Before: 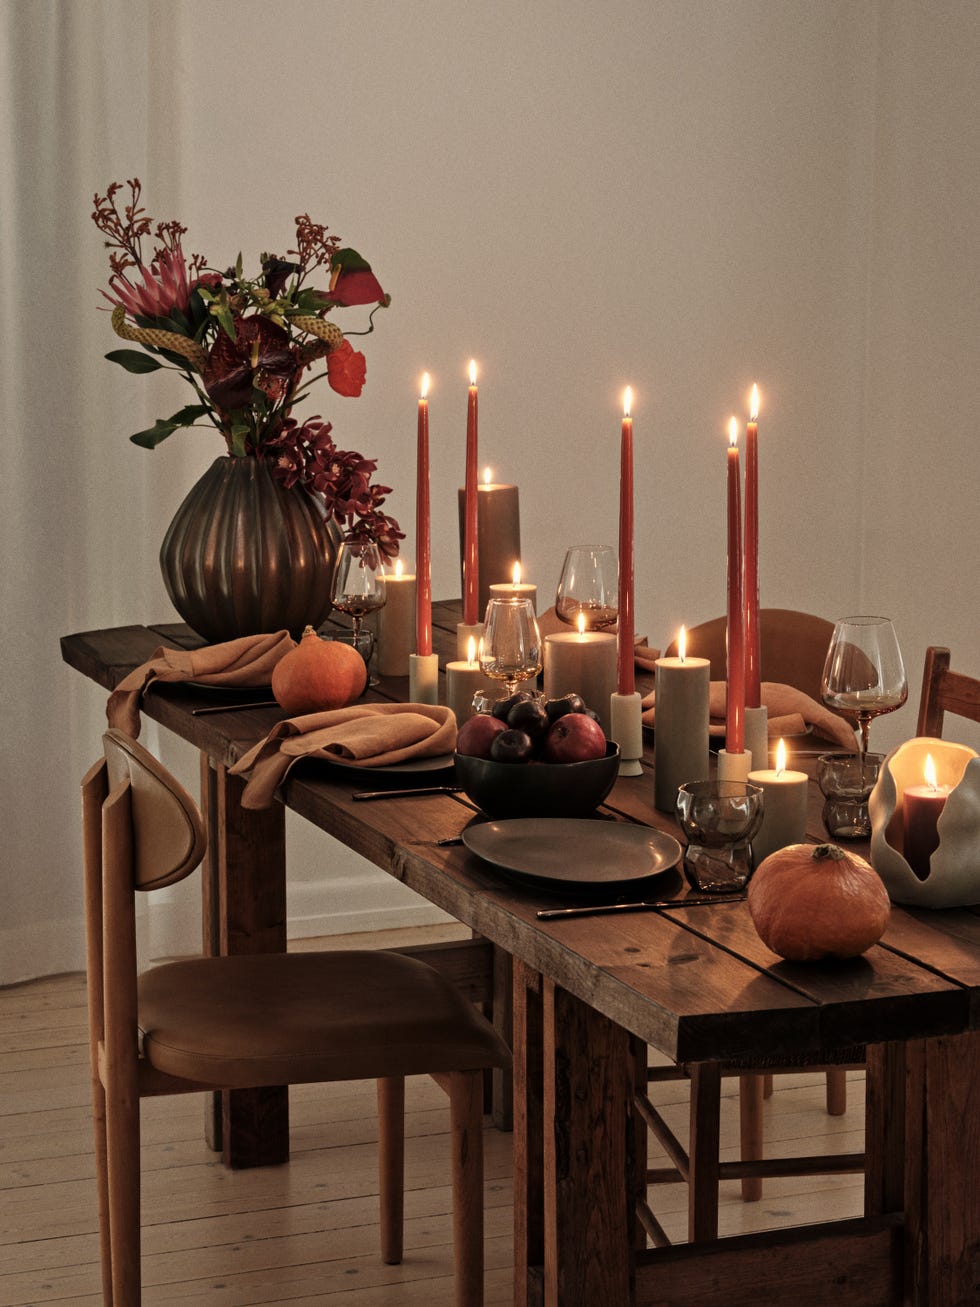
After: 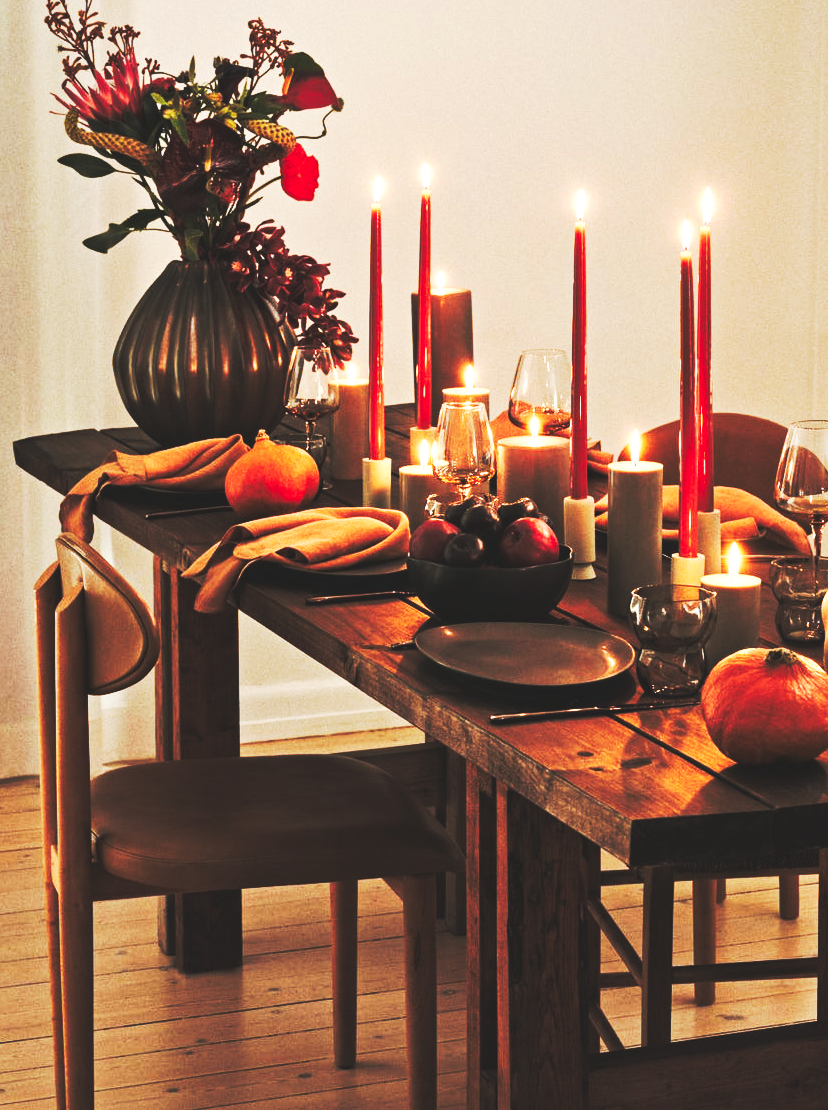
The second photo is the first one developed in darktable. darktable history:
crop and rotate: left 4.829%, top 15.044%, right 10.662%
base curve: curves: ch0 [(0, 0.015) (0.085, 0.116) (0.134, 0.298) (0.19, 0.545) (0.296, 0.764) (0.599, 0.982) (1, 1)], preserve colors none
